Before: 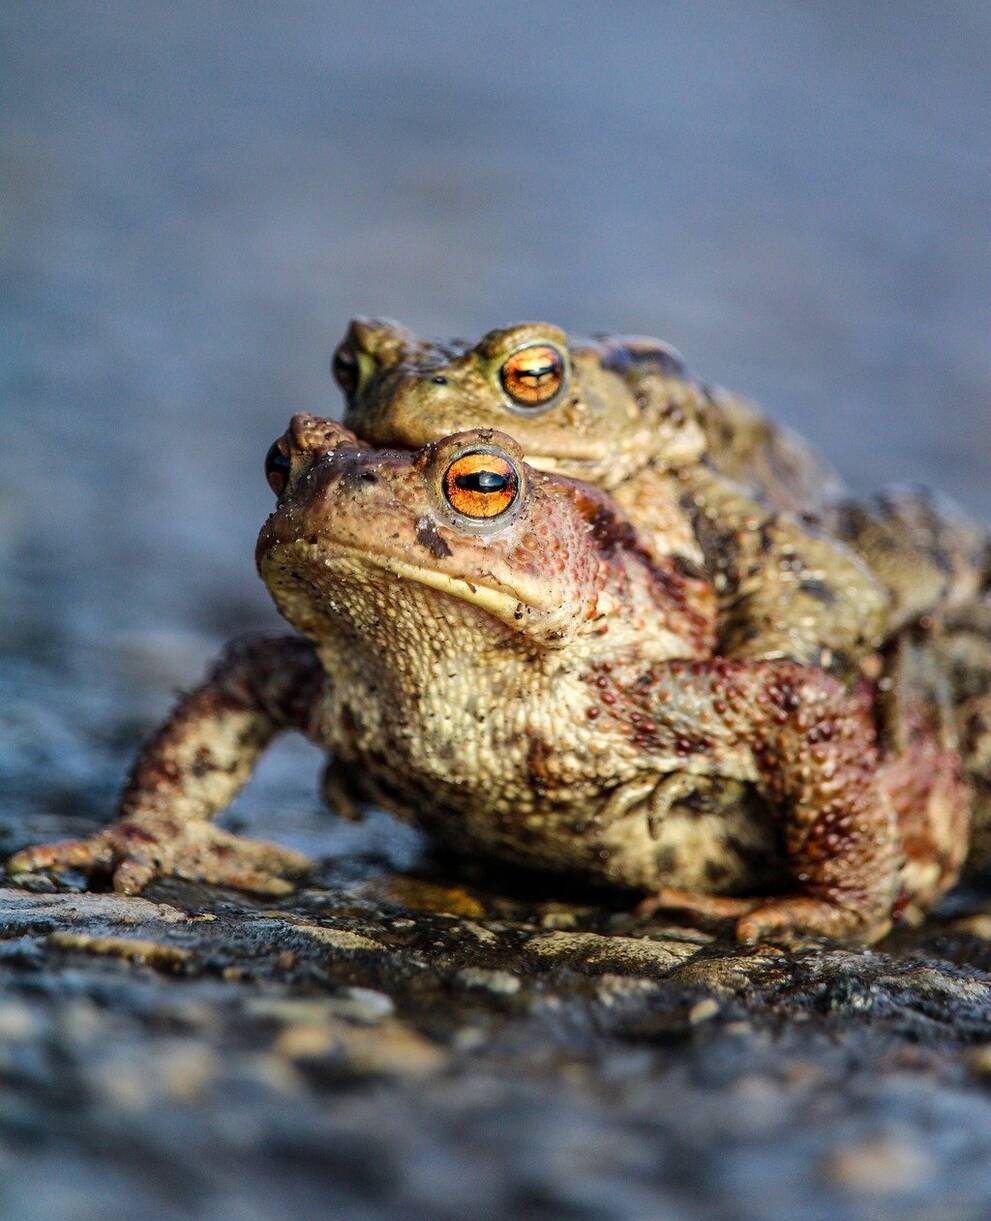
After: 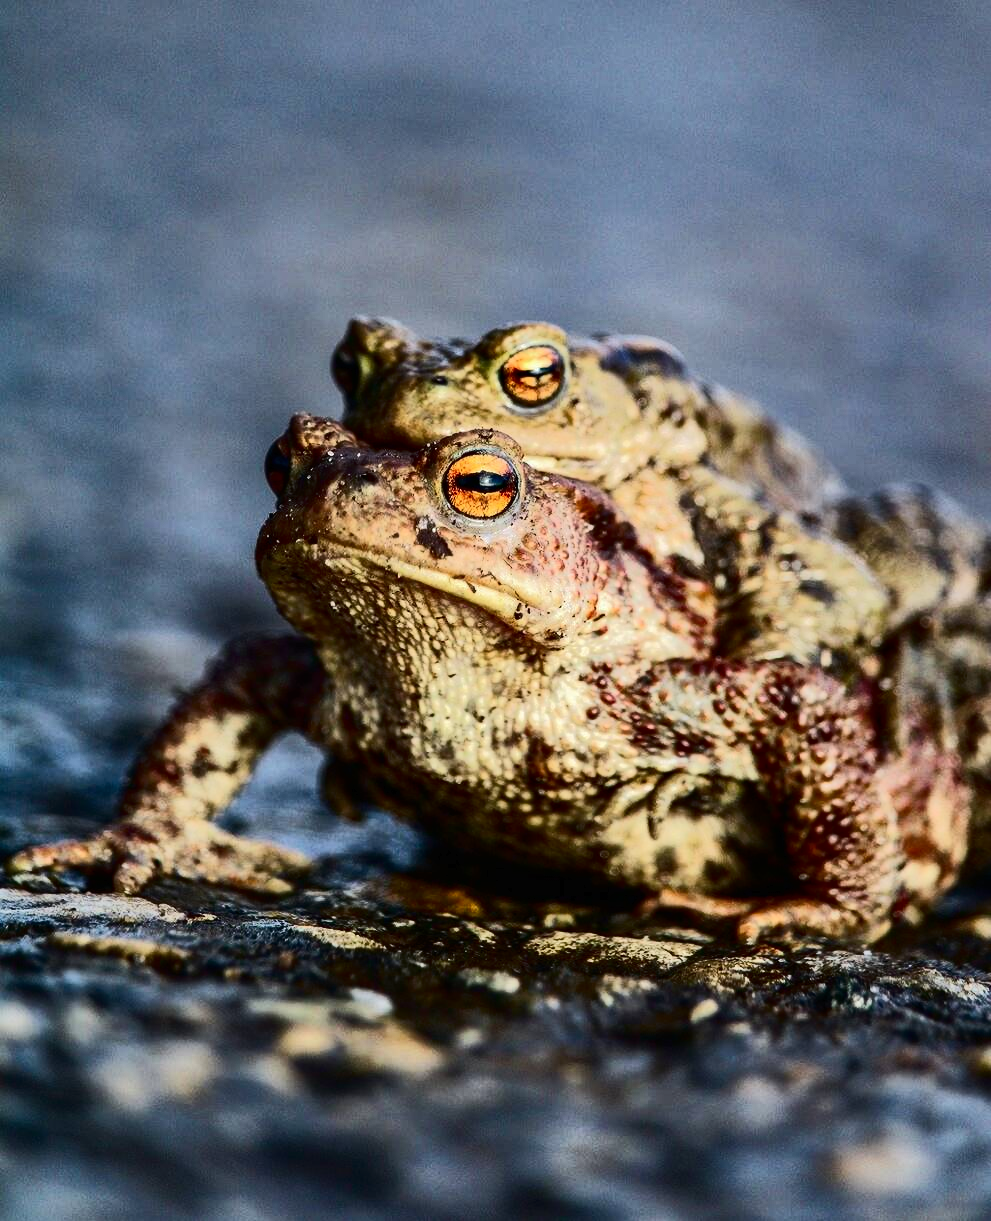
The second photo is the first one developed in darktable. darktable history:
tone curve: curves: ch0 [(0, 0) (0.003, 0.006) (0.011, 0.006) (0.025, 0.008) (0.044, 0.014) (0.069, 0.02) (0.1, 0.025) (0.136, 0.037) (0.177, 0.053) (0.224, 0.086) (0.277, 0.13) (0.335, 0.189) (0.399, 0.253) (0.468, 0.375) (0.543, 0.521) (0.623, 0.671) (0.709, 0.789) (0.801, 0.841) (0.898, 0.889) (1, 1)], color space Lab, independent channels, preserve colors none
shadows and highlights: low approximation 0.01, soften with gaussian
